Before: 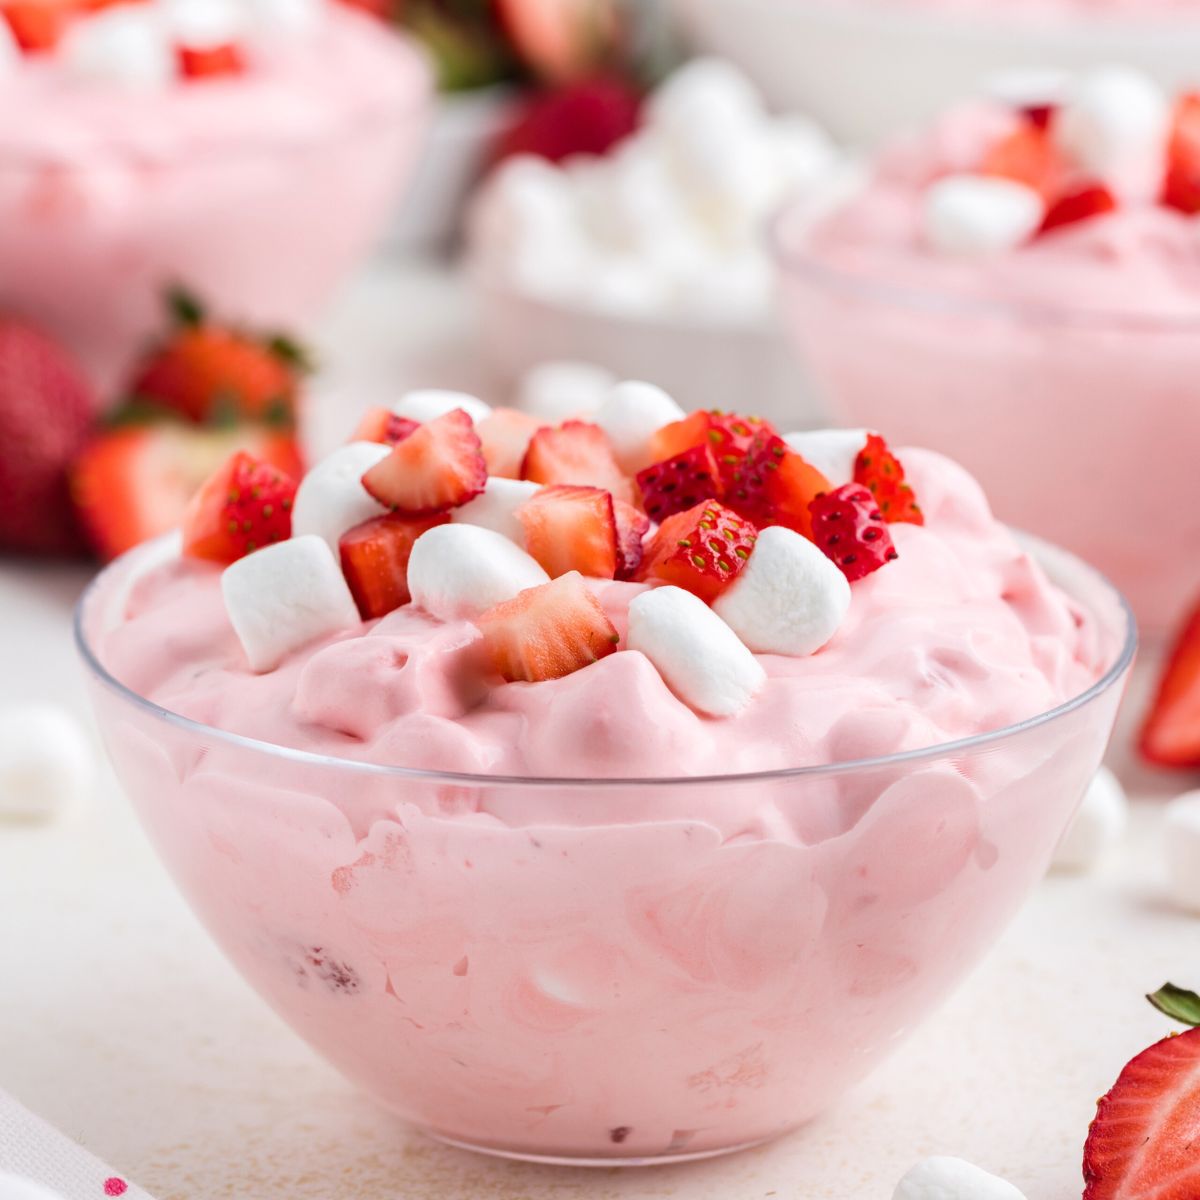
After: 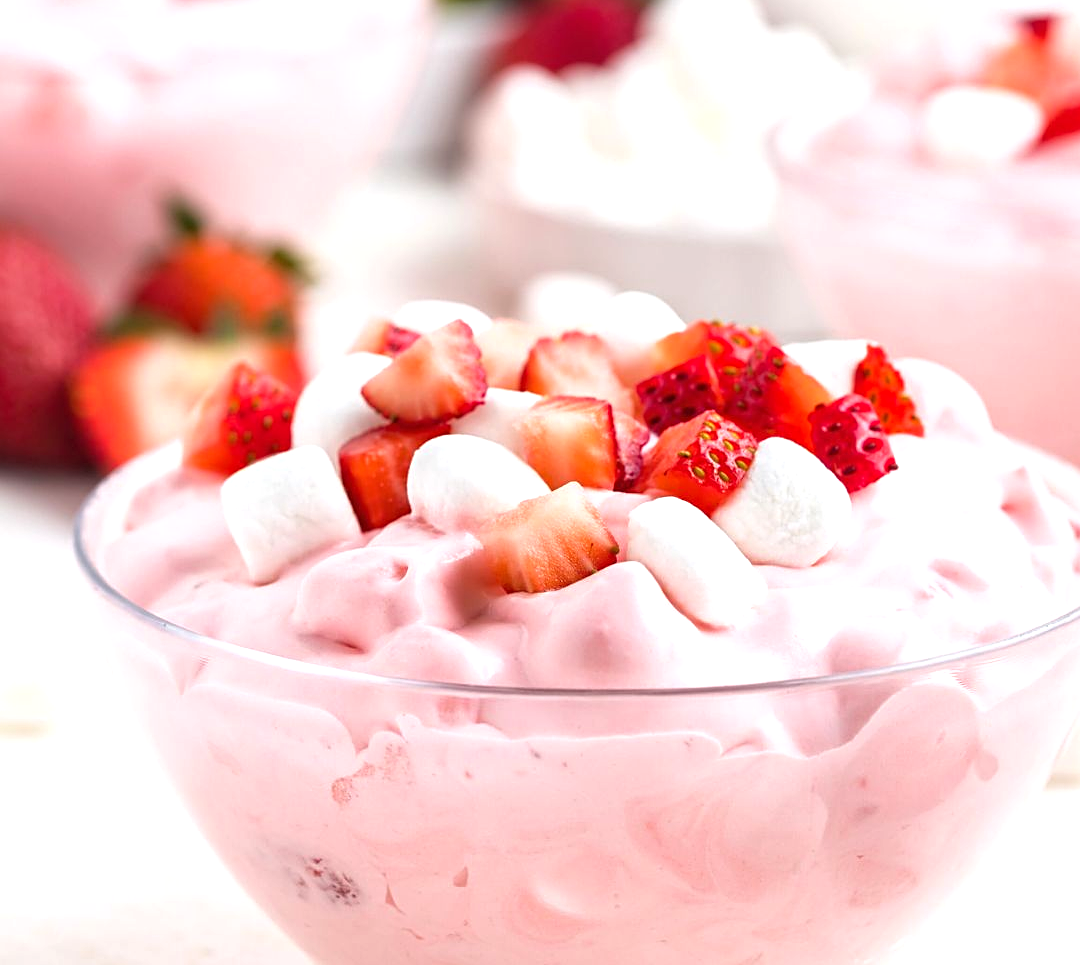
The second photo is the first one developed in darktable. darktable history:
crop: top 7.441%, right 9.911%, bottom 12.032%
shadows and highlights: shadows 25.88, highlights -26.11
exposure: exposure 0.527 EV, compensate highlight preservation false
sharpen: on, module defaults
